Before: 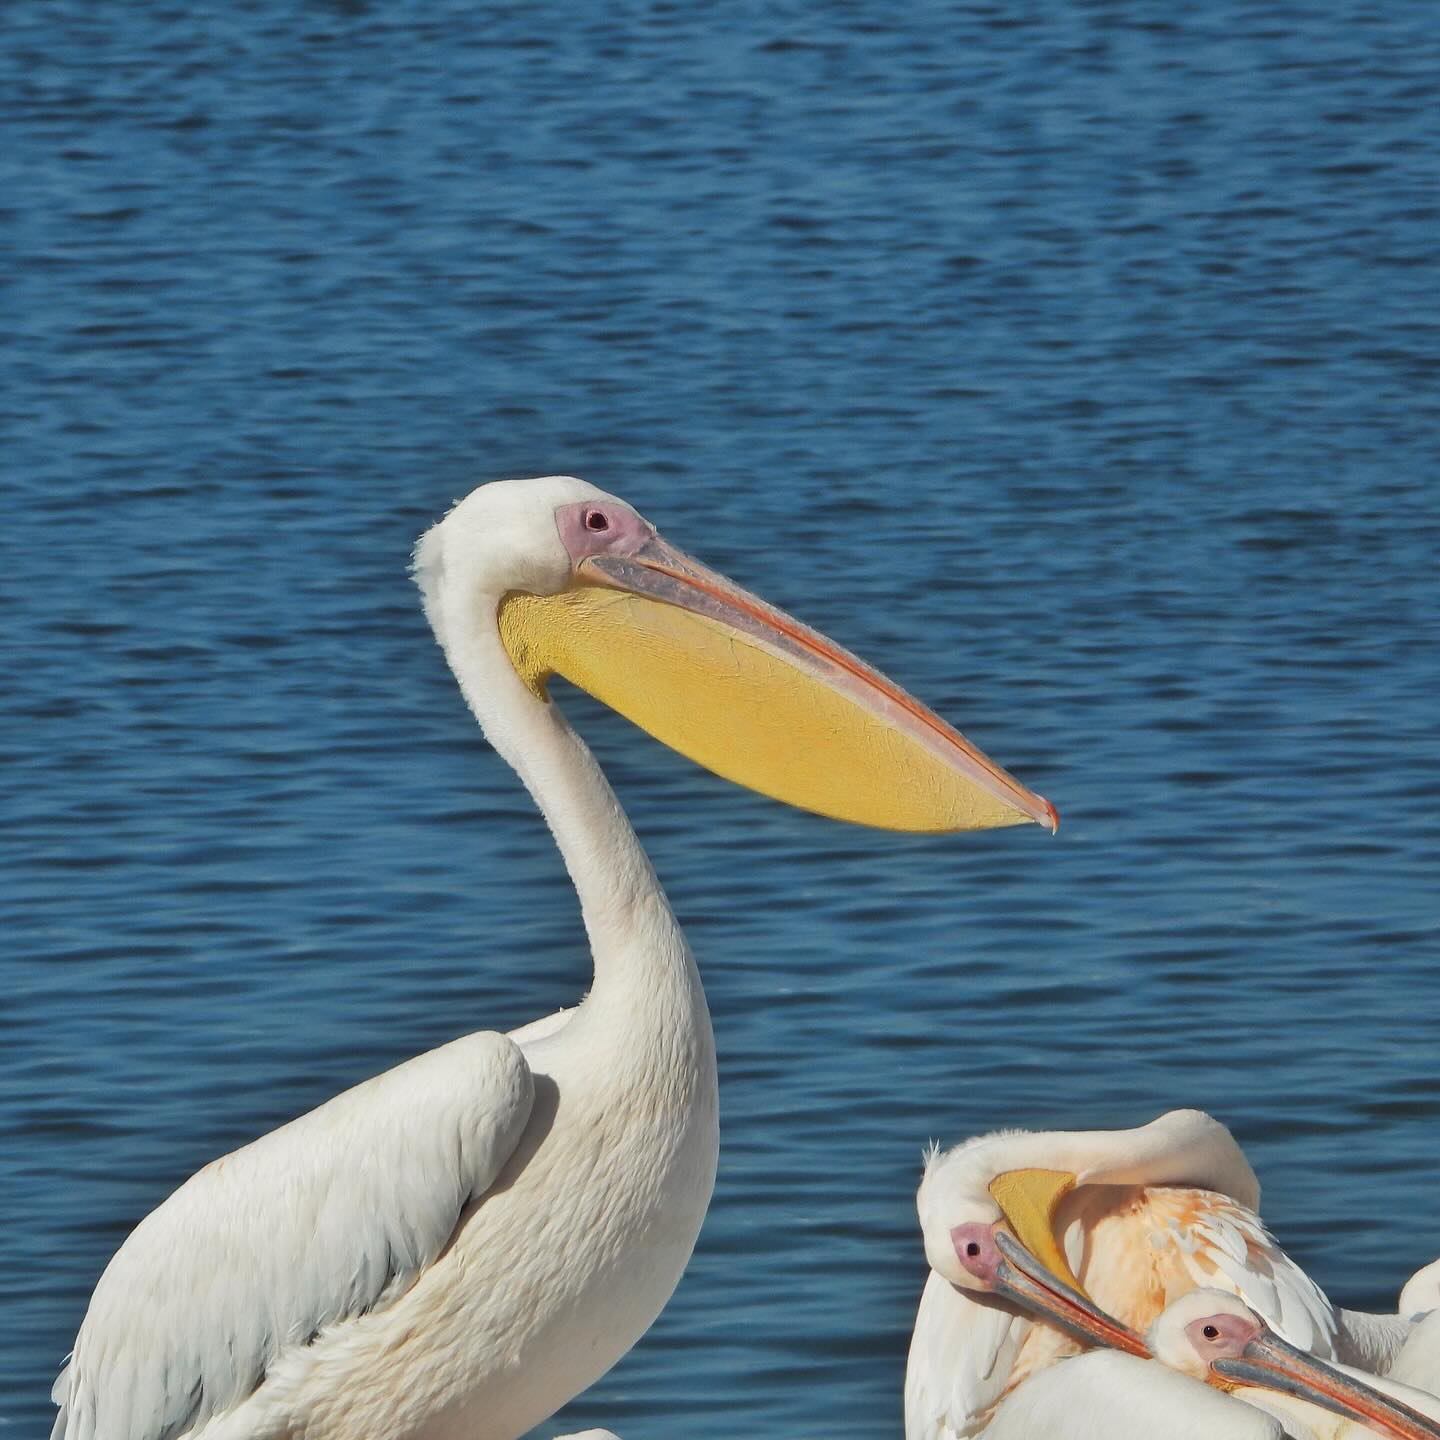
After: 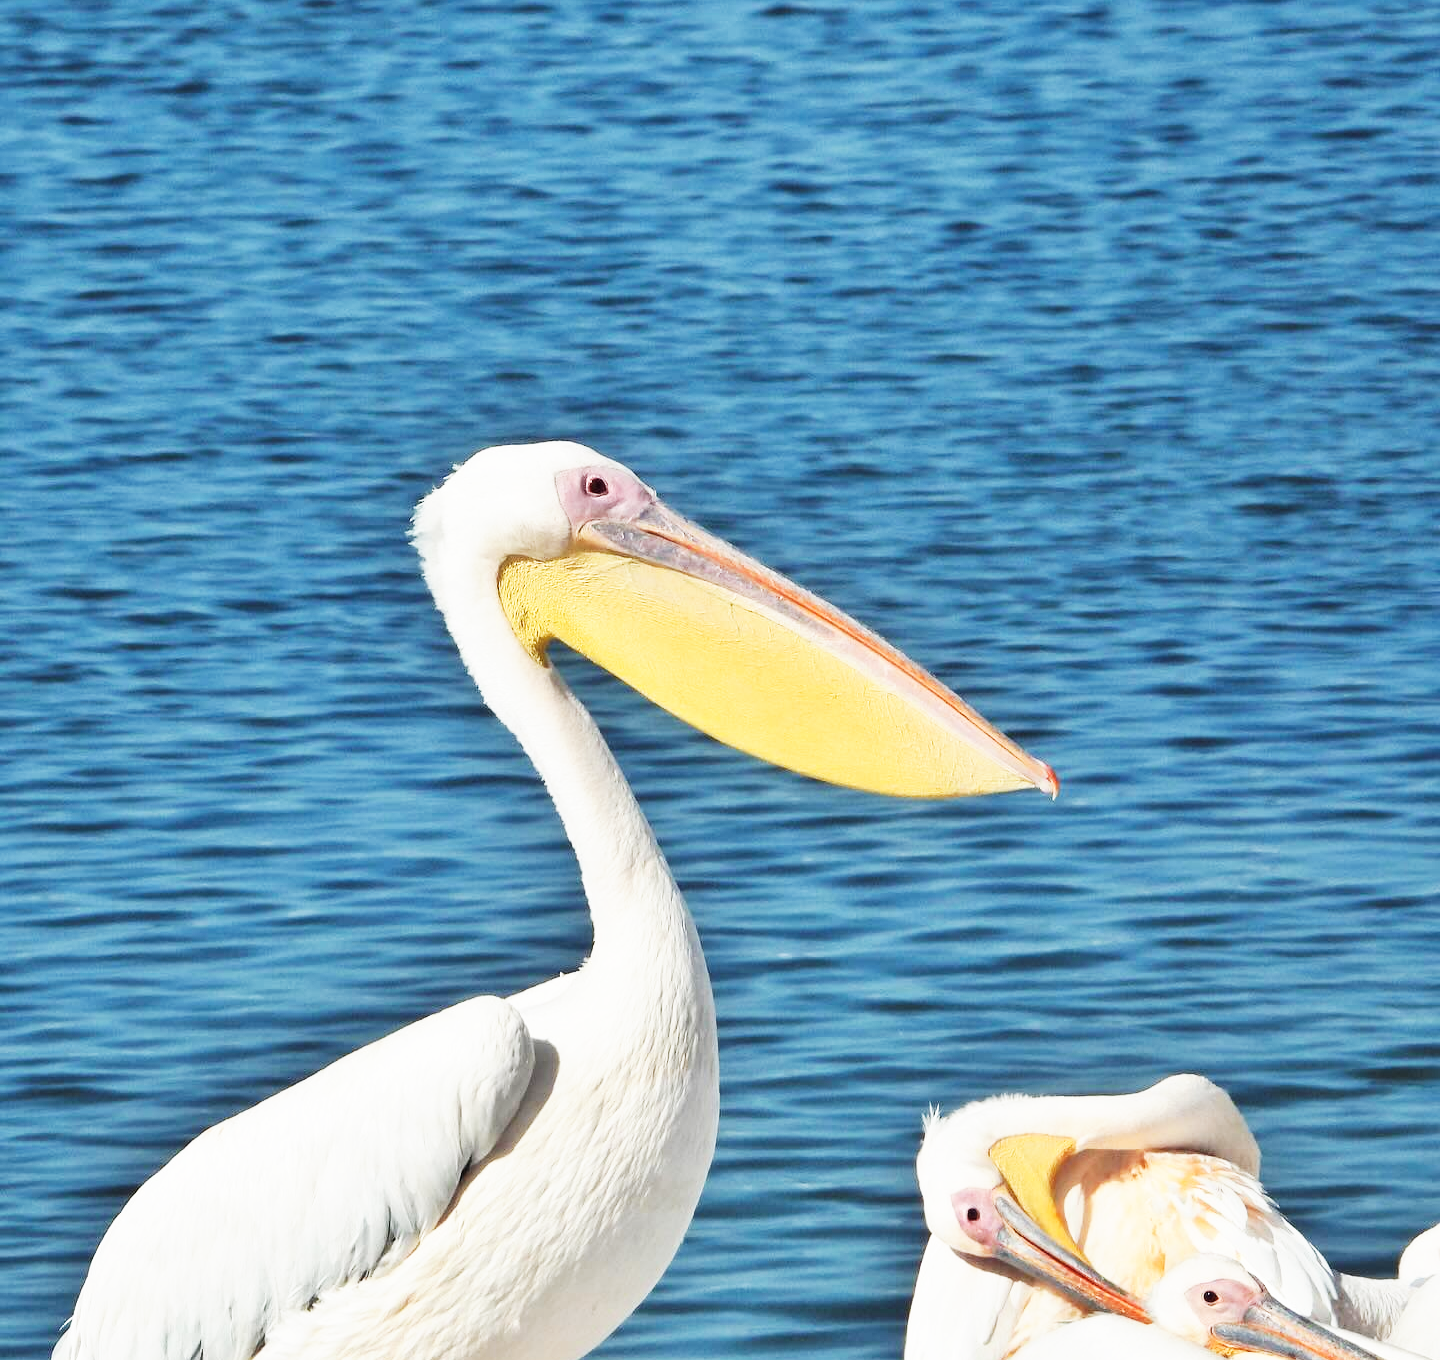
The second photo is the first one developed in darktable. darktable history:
base curve: curves: ch0 [(0, 0) (0.007, 0.004) (0.027, 0.03) (0.046, 0.07) (0.207, 0.54) (0.442, 0.872) (0.673, 0.972) (1, 1)], preserve colors none
crop and rotate: top 2.479%, bottom 3.018%
tone equalizer: on, module defaults
color correction: saturation 0.85
